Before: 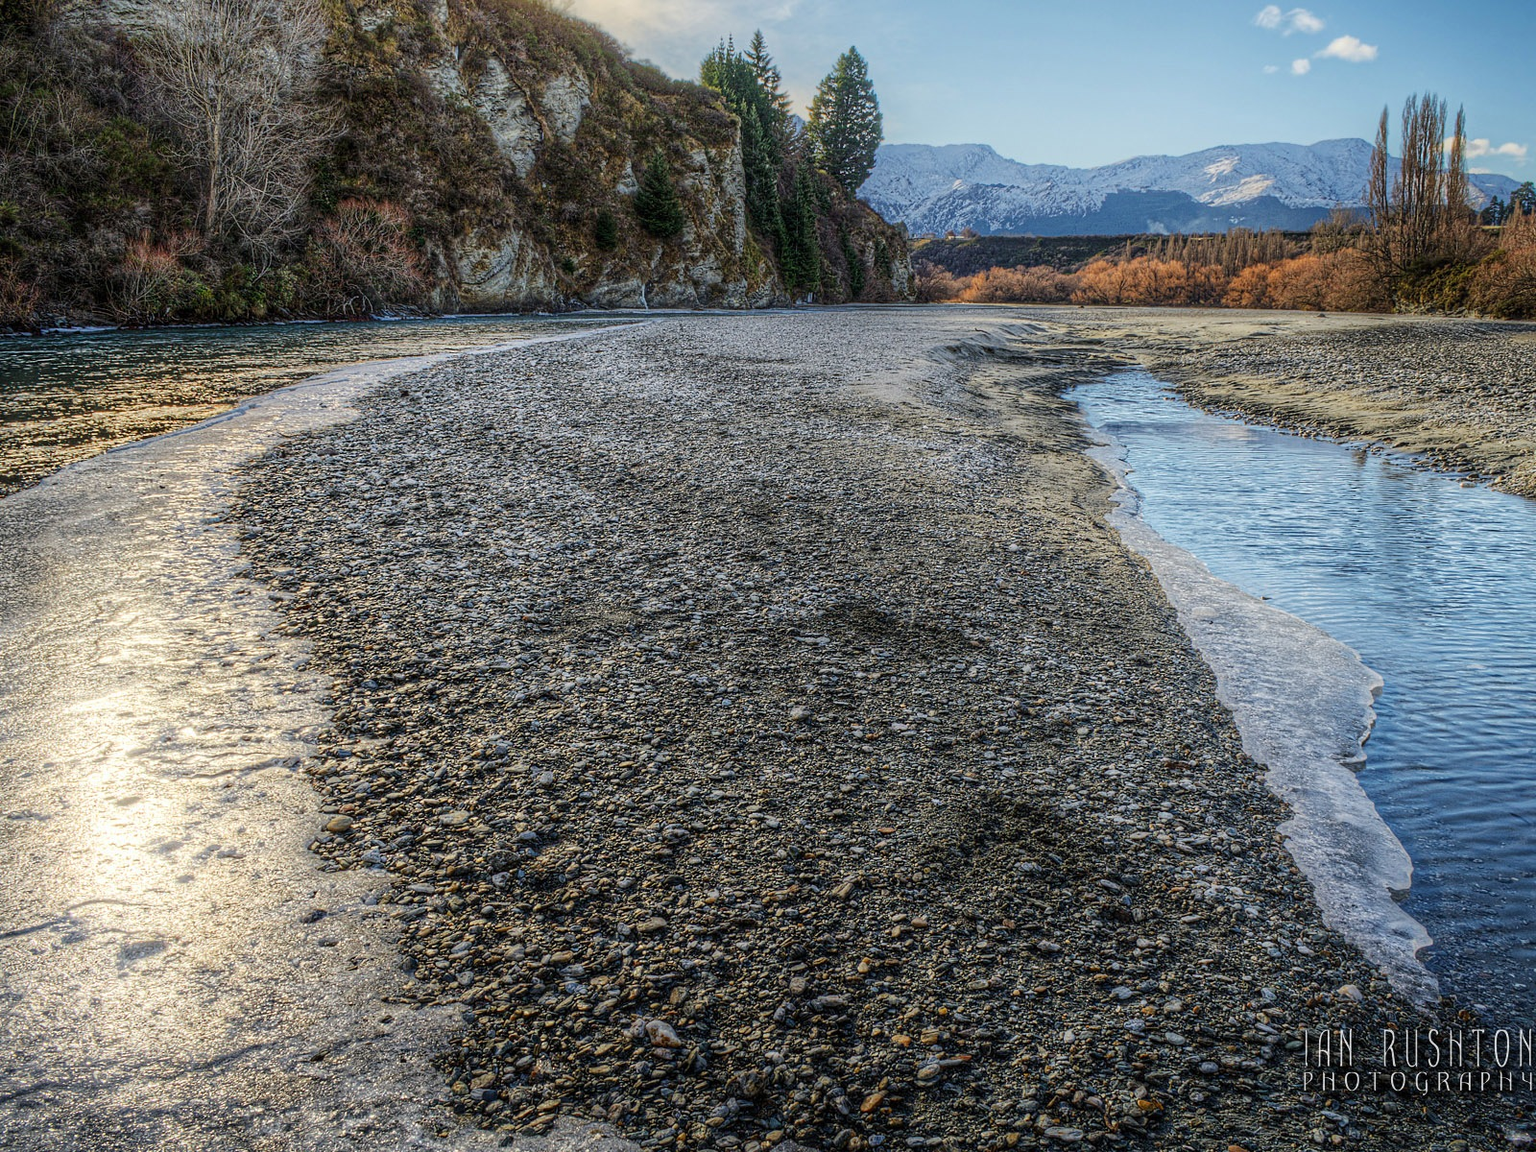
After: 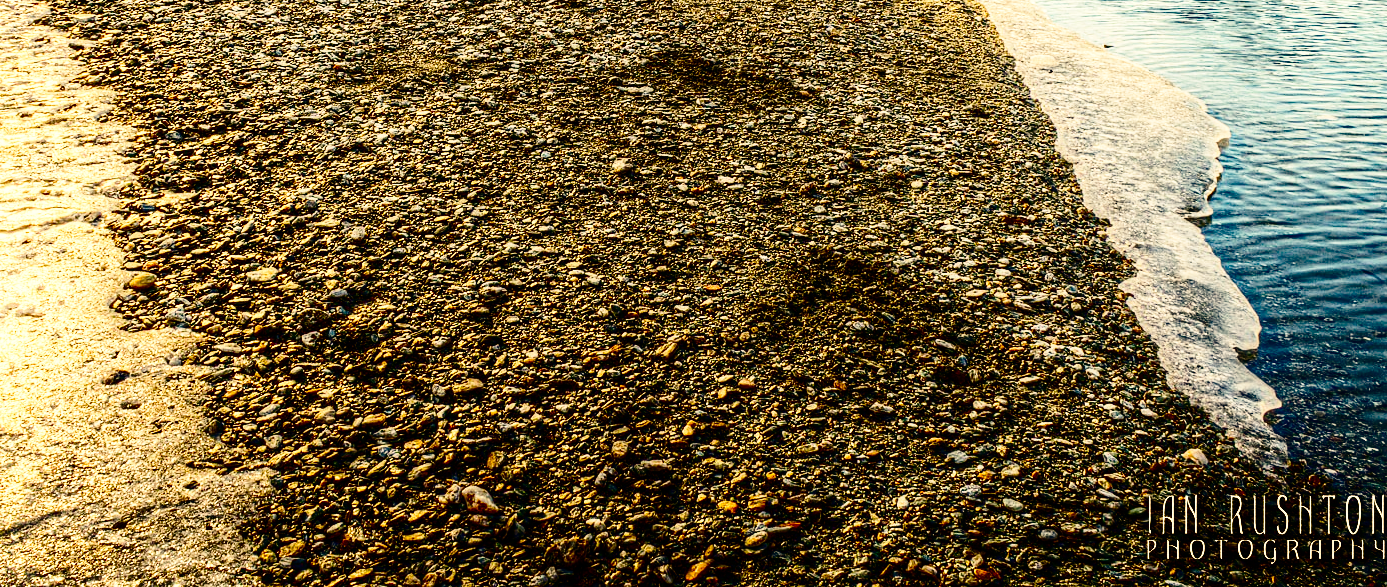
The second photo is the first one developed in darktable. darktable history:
base curve: curves: ch0 [(0, 0) (0.028, 0.03) (0.121, 0.232) (0.46, 0.748) (0.859, 0.968) (1, 1)], preserve colors none
color balance rgb: perceptual saturation grading › mid-tones 6.33%, perceptual saturation grading › shadows 72.44%, perceptual brilliance grading › highlights 11.59%, contrast 5.05%
color calibration: x 0.329, y 0.345, temperature 5633 K
white balance: red 1.123, blue 0.83
crop and rotate: left 13.306%, top 48.129%, bottom 2.928%
contrast brightness saturation: contrast 0.24, brightness -0.24, saturation 0.14
